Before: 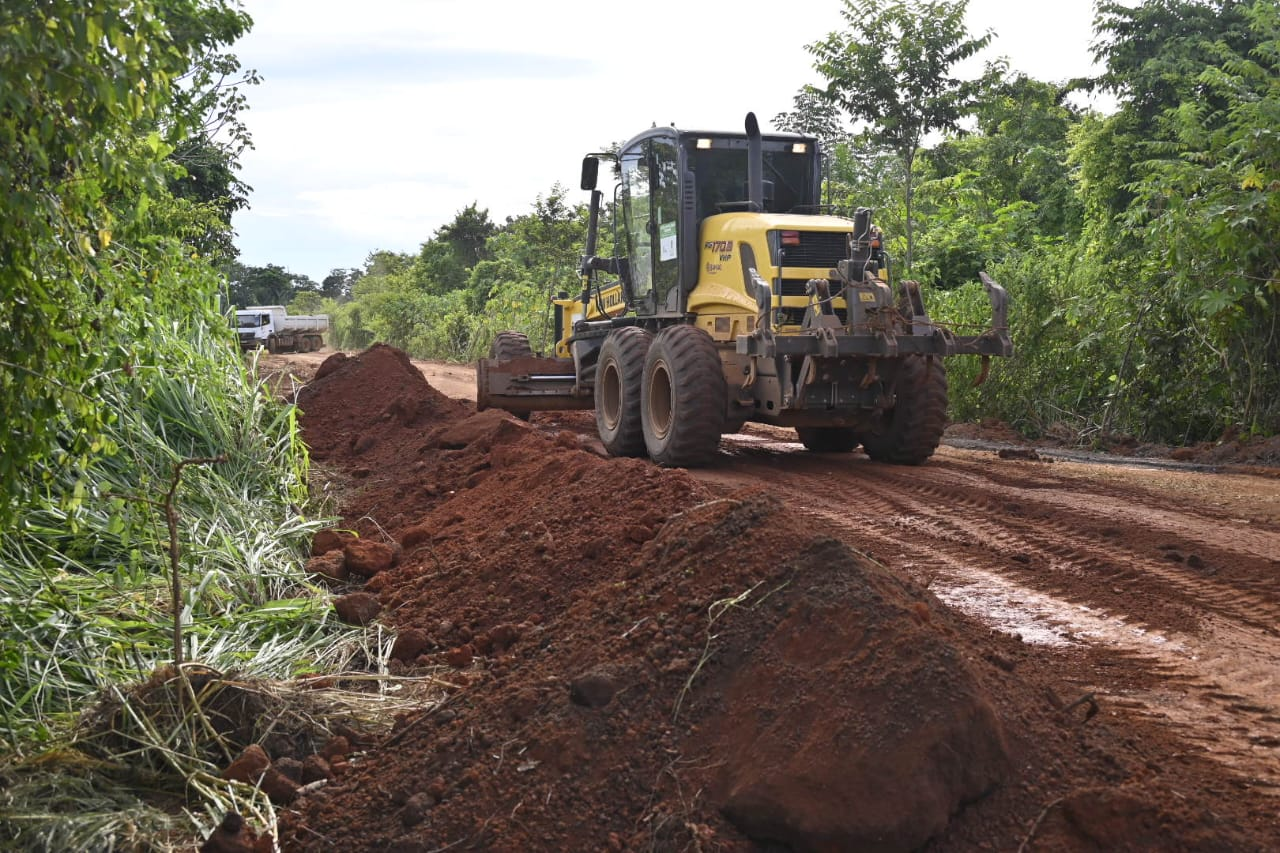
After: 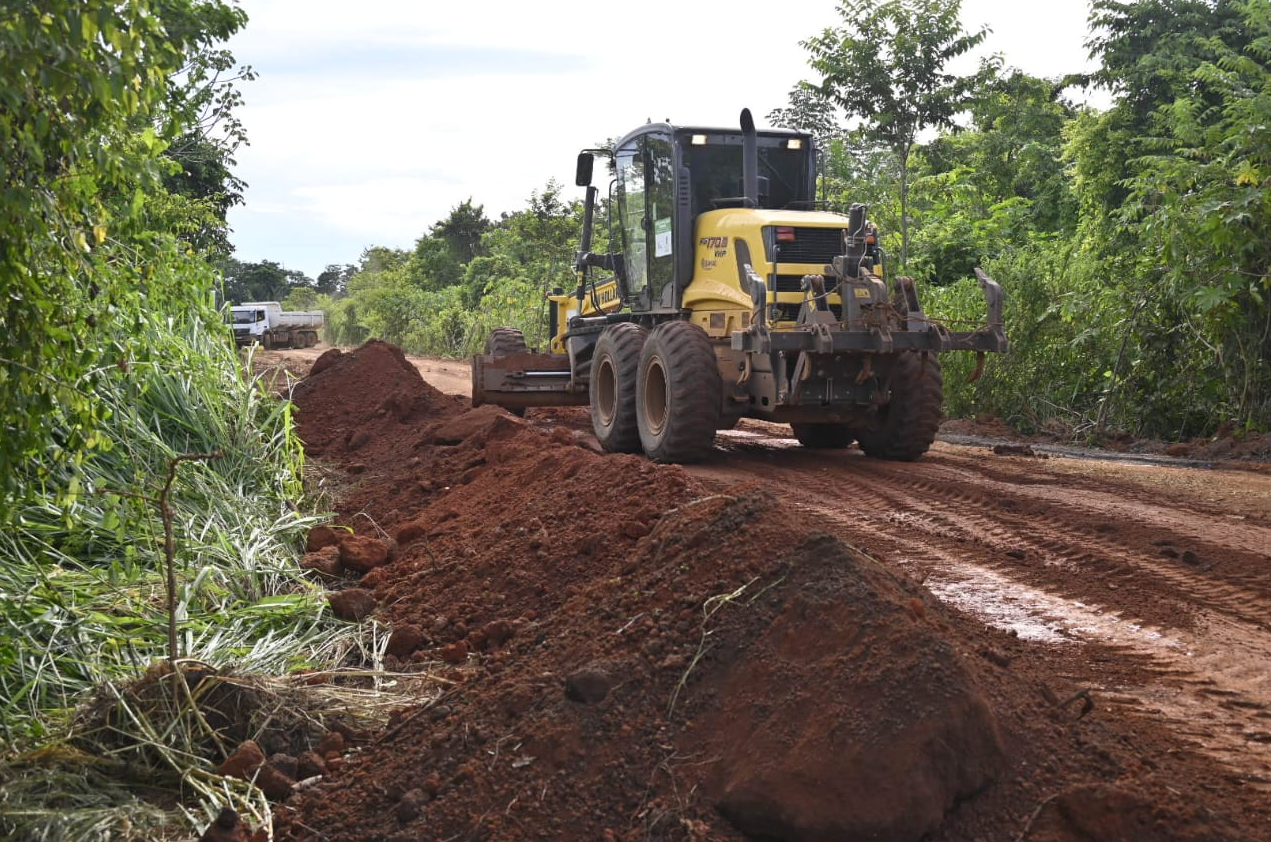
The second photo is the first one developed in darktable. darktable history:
crop: left 0.429%, top 0.517%, right 0.243%, bottom 0.733%
